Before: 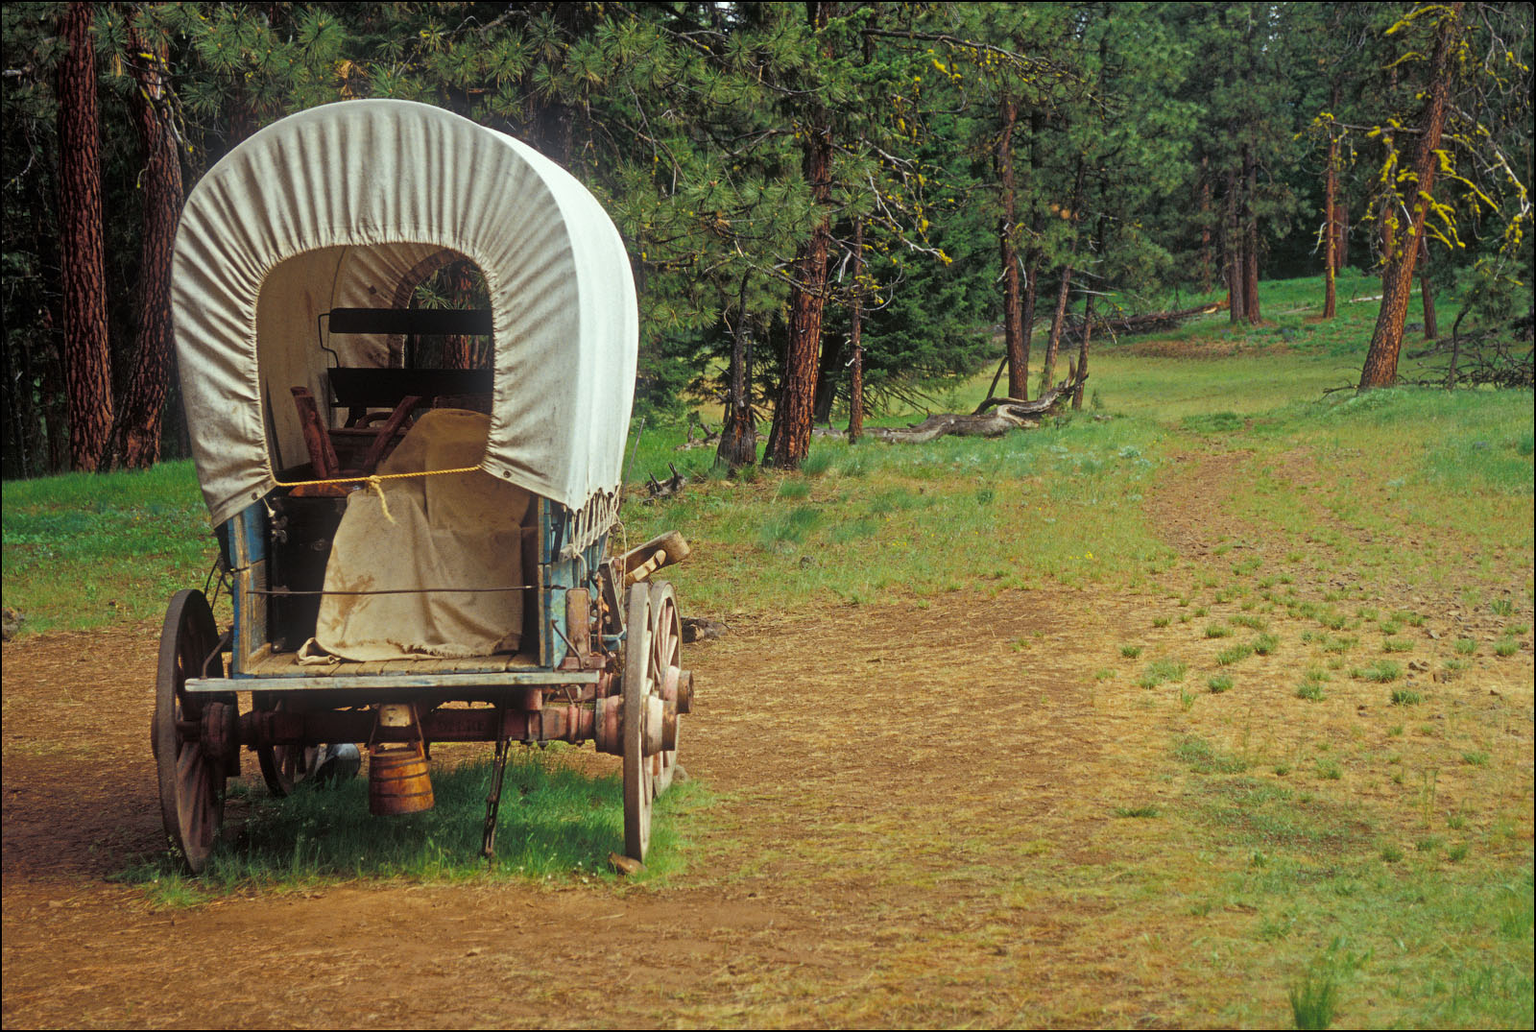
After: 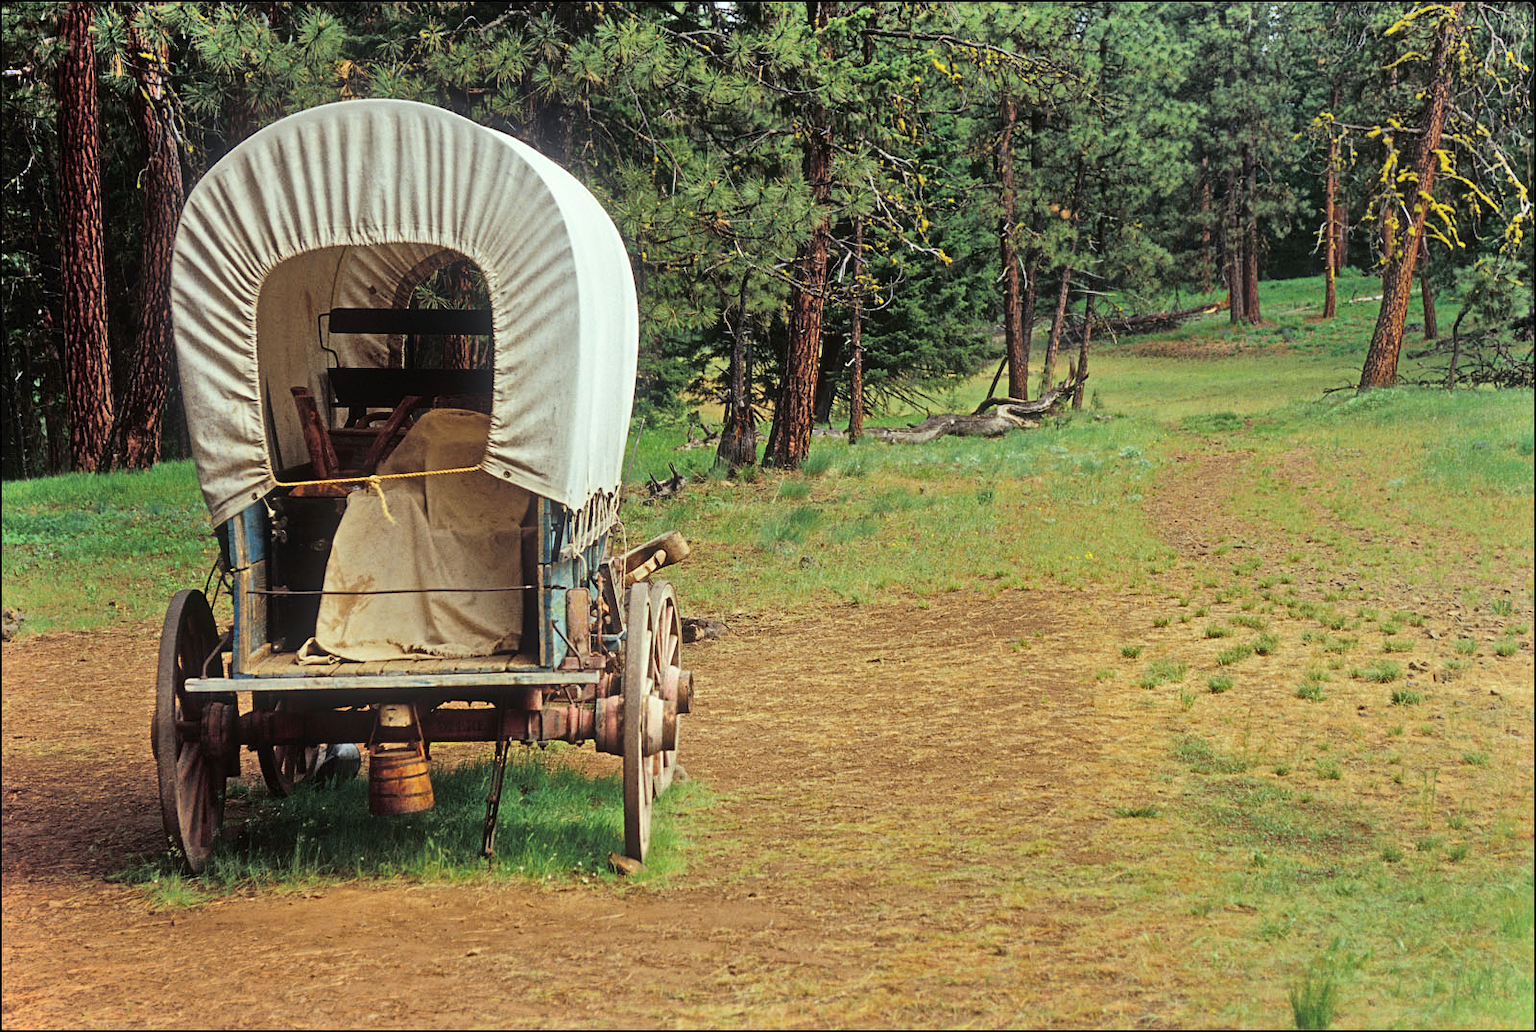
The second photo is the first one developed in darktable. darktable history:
sharpen: amount 0.202
tone curve: curves: ch0 [(0, 0) (0.003, 0.015) (0.011, 0.019) (0.025, 0.026) (0.044, 0.041) (0.069, 0.057) (0.1, 0.085) (0.136, 0.116) (0.177, 0.158) (0.224, 0.215) (0.277, 0.286) (0.335, 0.367) (0.399, 0.452) (0.468, 0.534) (0.543, 0.612) (0.623, 0.698) (0.709, 0.775) (0.801, 0.858) (0.898, 0.928) (1, 1)], color space Lab, independent channels, preserve colors none
levels: mode automatic, levels [0.093, 0.434, 0.988]
shadows and highlights: low approximation 0.01, soften with gaussian
